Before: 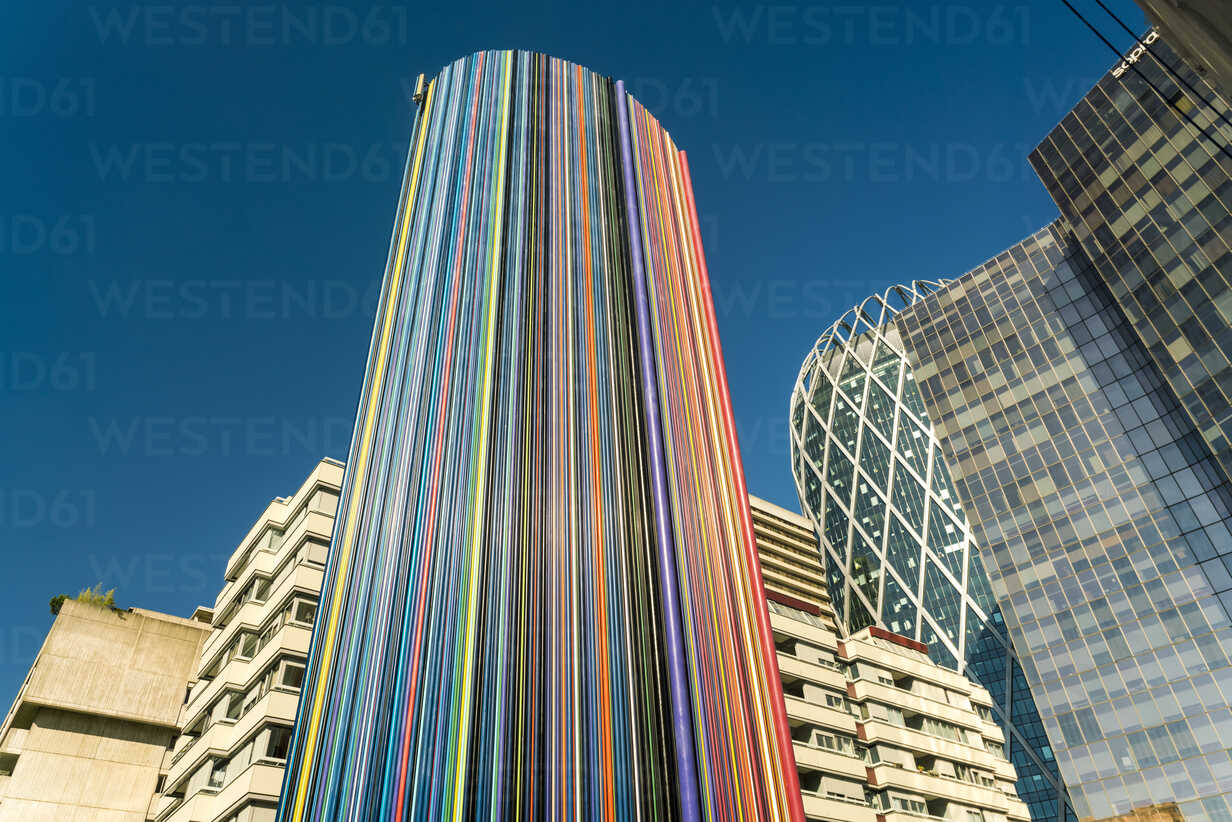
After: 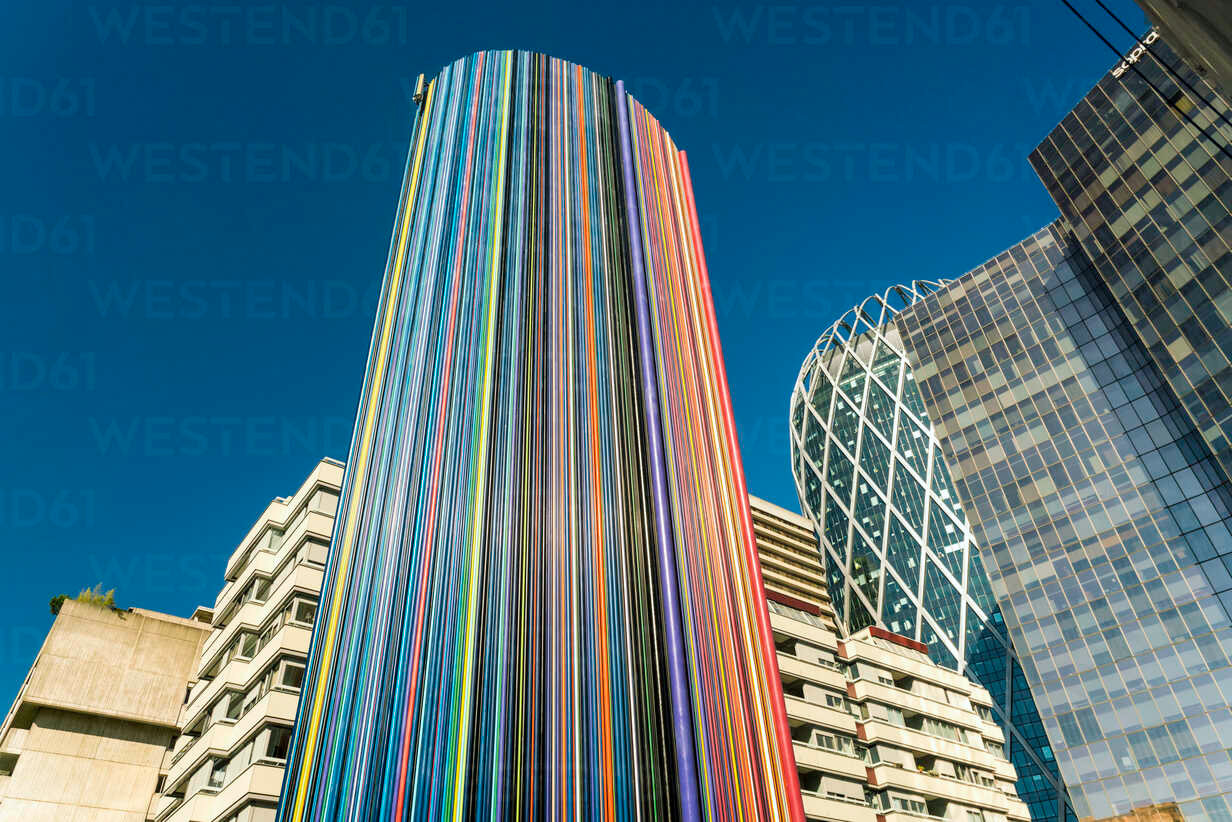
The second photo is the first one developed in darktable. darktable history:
white balance: red 0.98, blue 1.034
